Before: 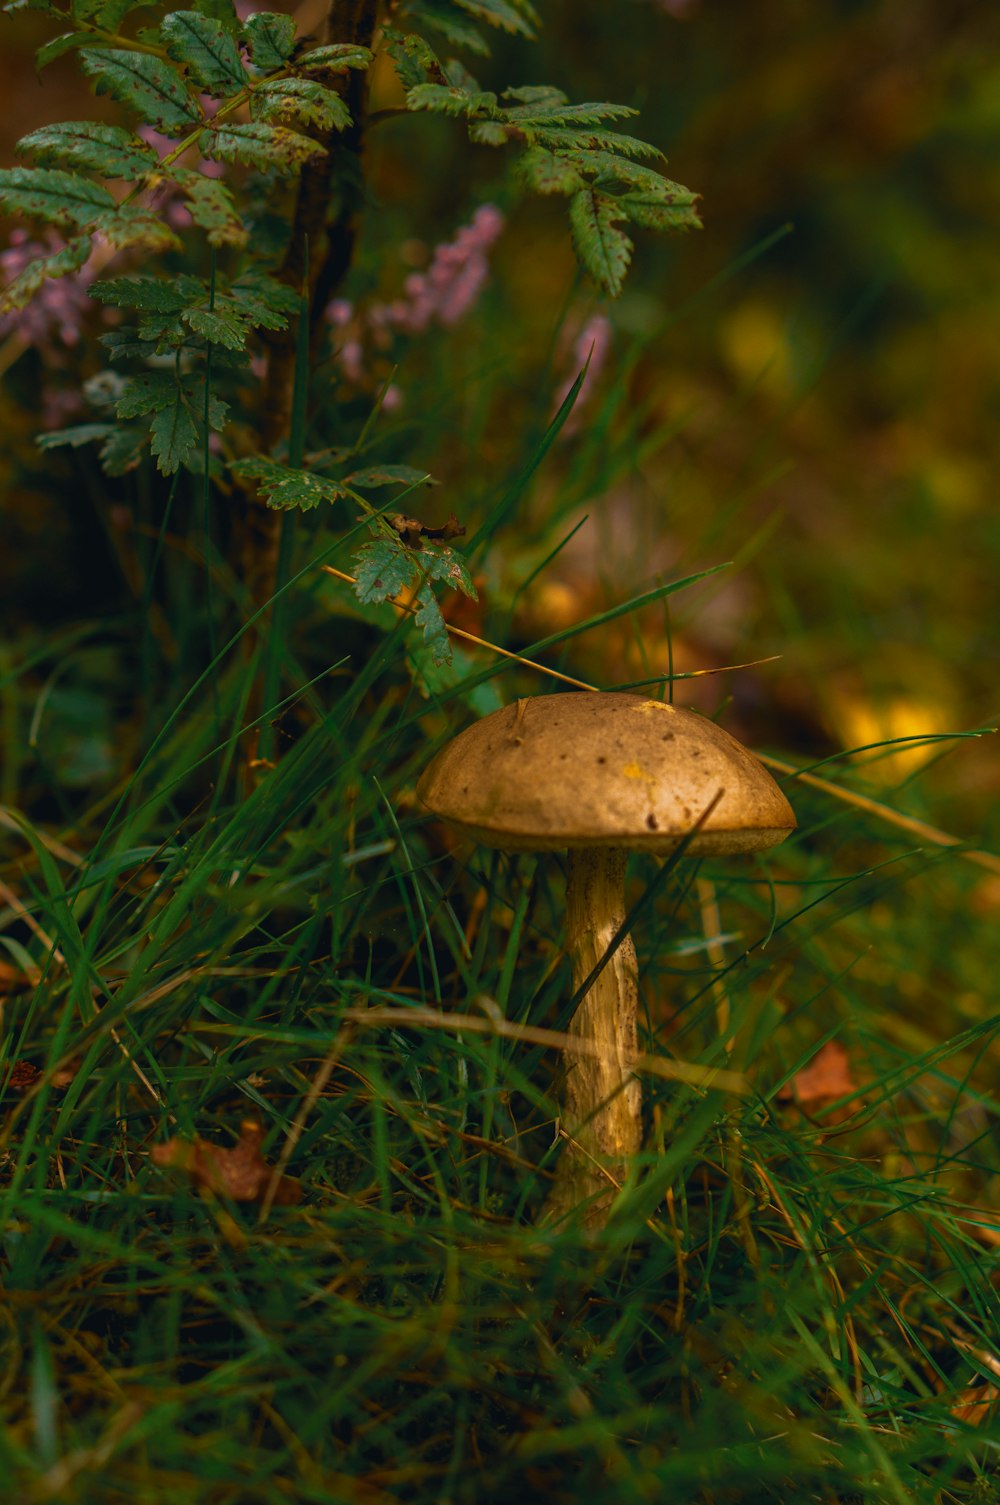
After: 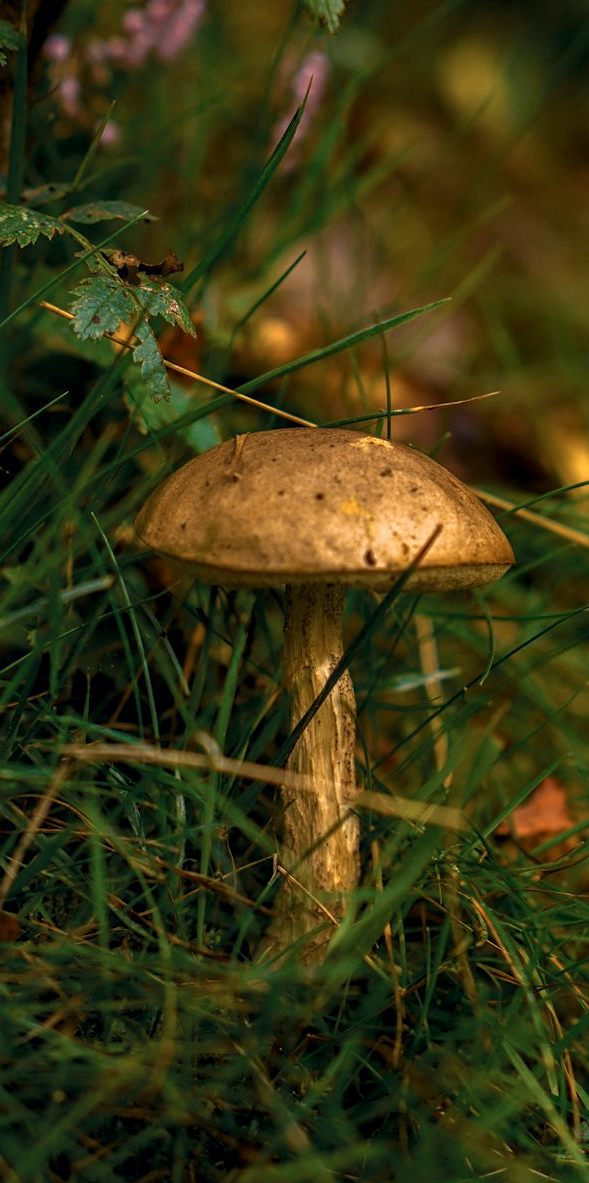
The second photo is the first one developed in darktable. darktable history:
crop and rotate: left 28.229%, top 17.547%, right 12.803%, bottom 3.806%
local contrast: detail 140%
color zones: curves: ch0 [(0, 0.497) (0.096, 0.361) (0.221, 0.538) (0.429, 0.5) (0.571, 0.5) (0.714, 0.5) (0.857, 0.5) (1, 0.497)]; ch1 [(0, 0.5) (0.143, 0.5) (0.257, -0.002) (0.429, 0.04) (0.571, -0.001) (0.714, -0.015) (0.857, 0.024) (1, 0.5)], mix -91.88%
sharpen: amount 0.214
